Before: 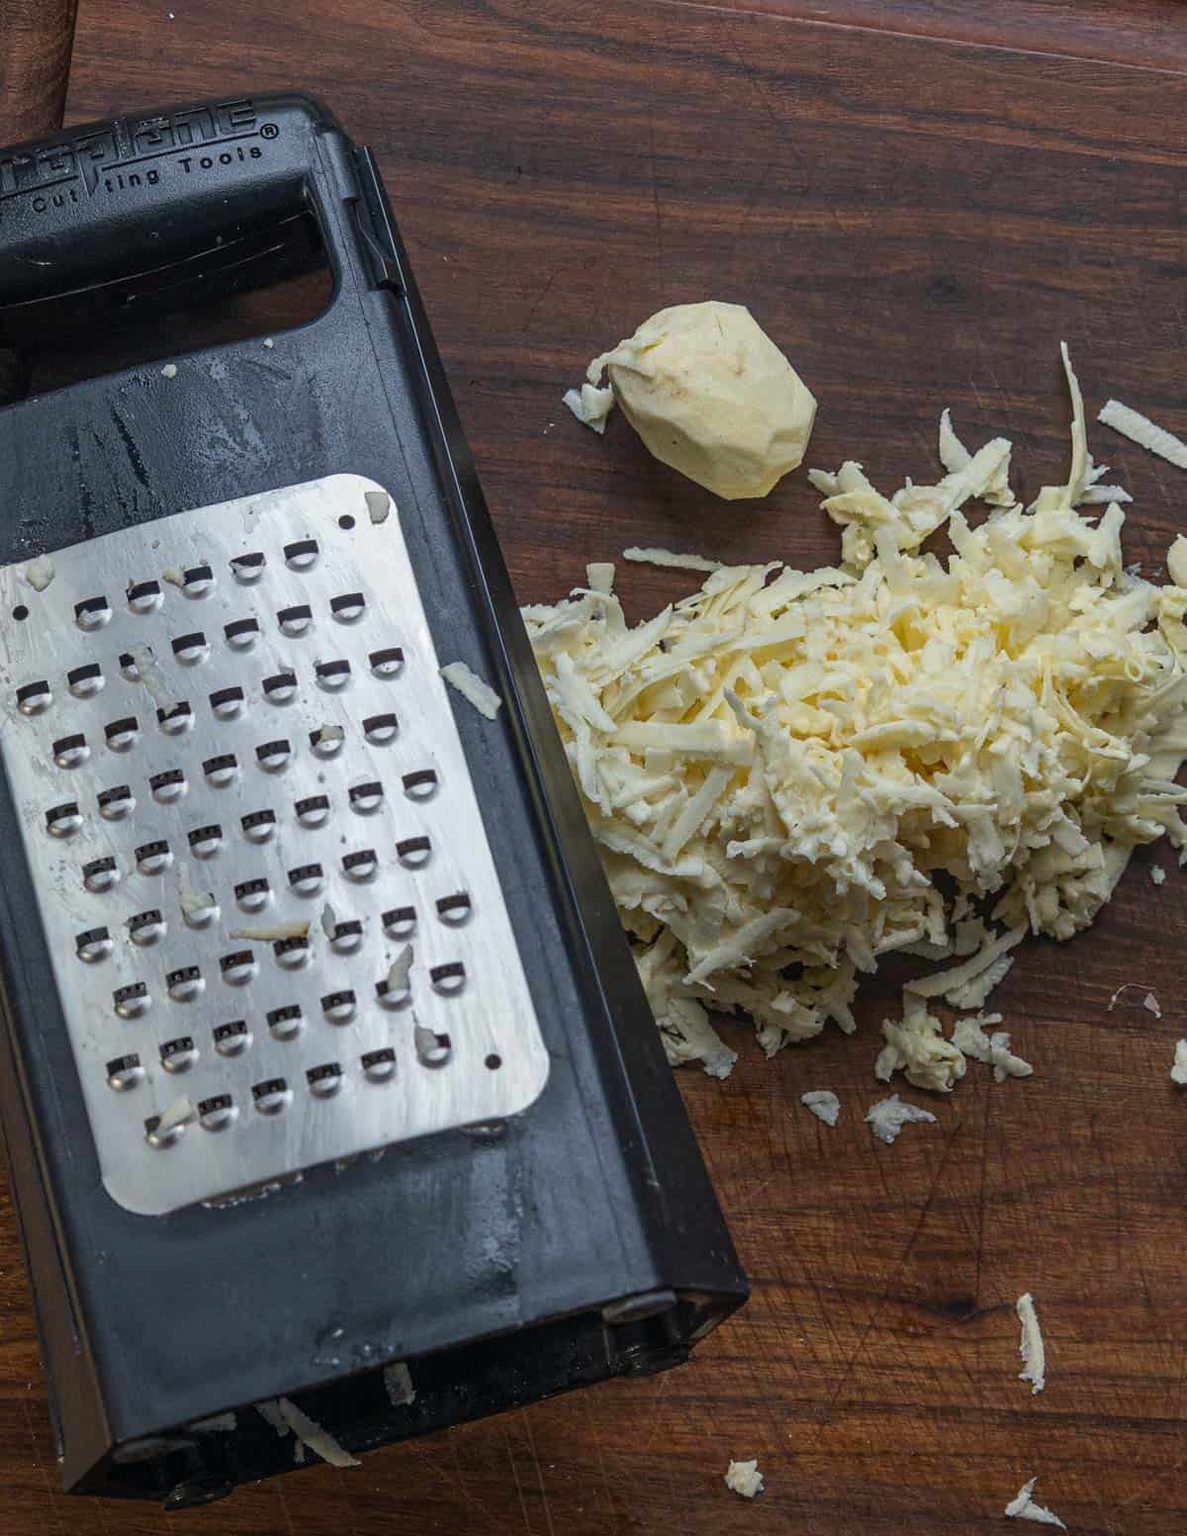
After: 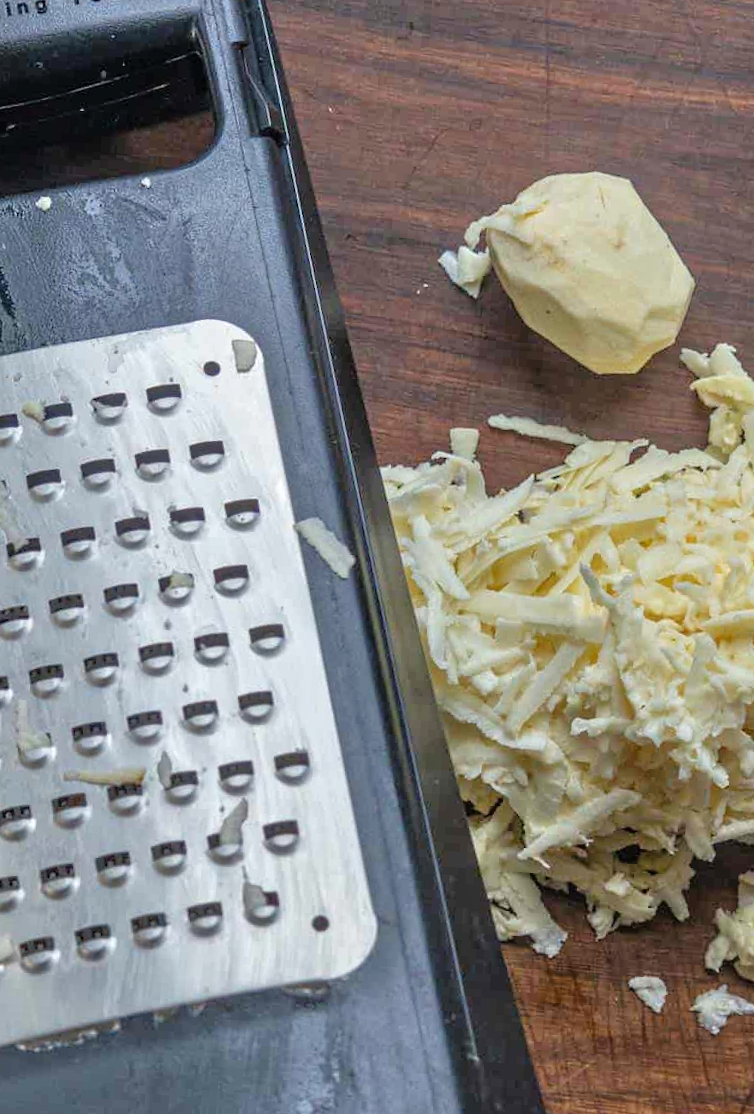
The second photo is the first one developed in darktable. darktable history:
crop: left 16.202%, top 11.208%, right 26.045%, bottom 20.557%
tone equalizer: -7 EV 0.15 EV, -6 EV 0.6 EV, -5 EV 1.15 EV, -4 EV 1.33 EV, -3 EV 1.15 EV, -2 EV 0.6 EV, -1 EV 0.15 EV, mask exposure compensation -0.5 EV
rotate and perspective: rotation 4.1°, automatic cropping off
